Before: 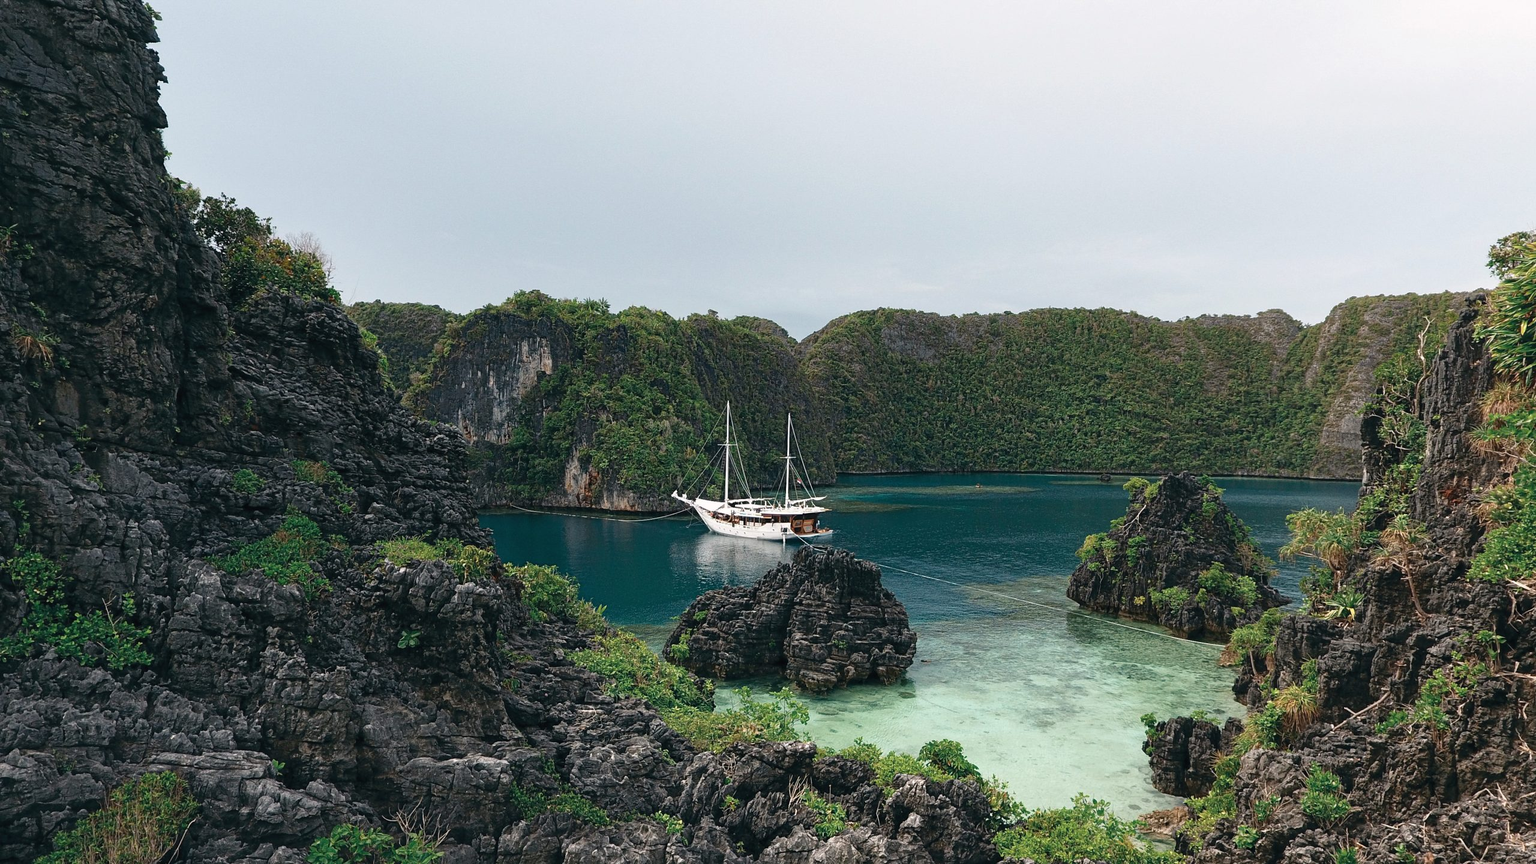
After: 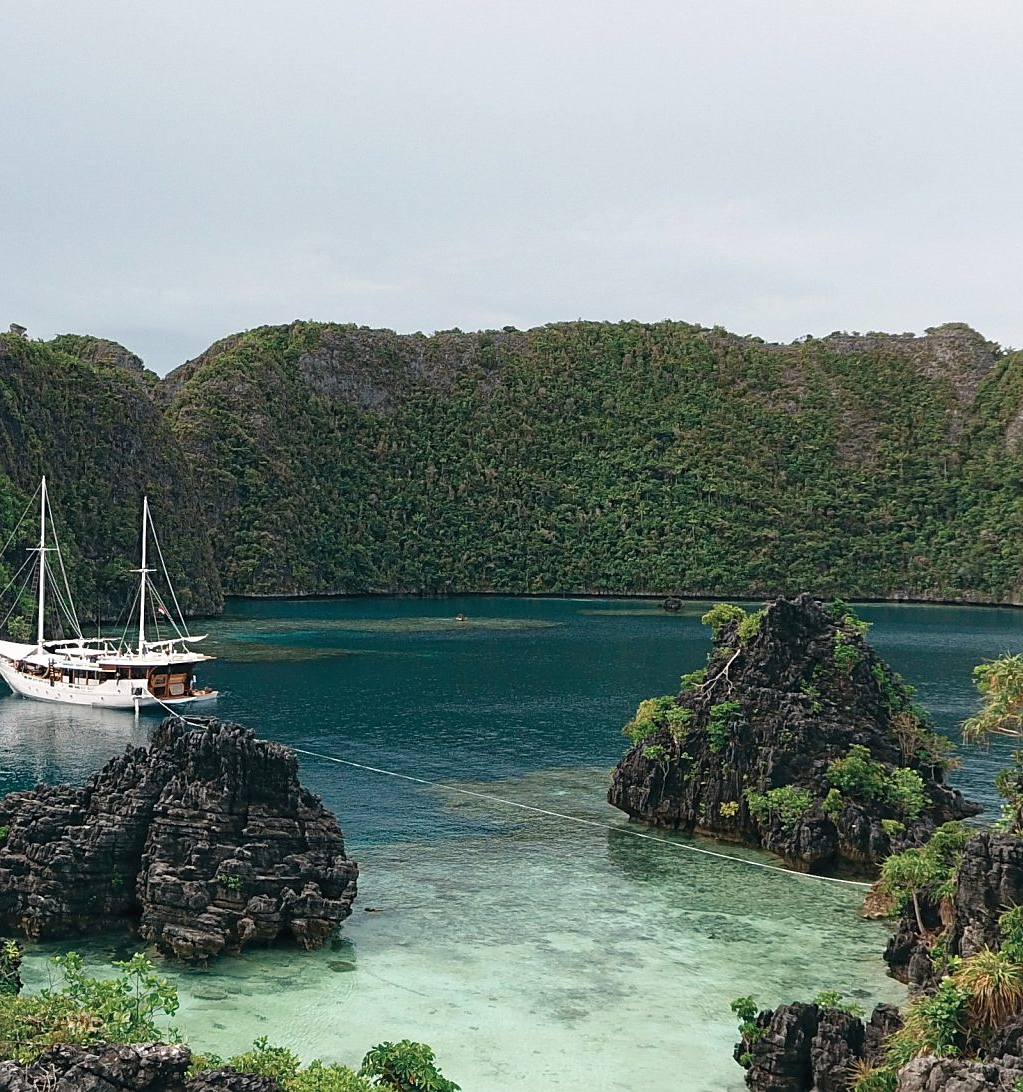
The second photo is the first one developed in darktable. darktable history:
sharpen: amount 0.2
crop: left 45.721%, top 13.393%, right 14.118%, bottom 10.01%
